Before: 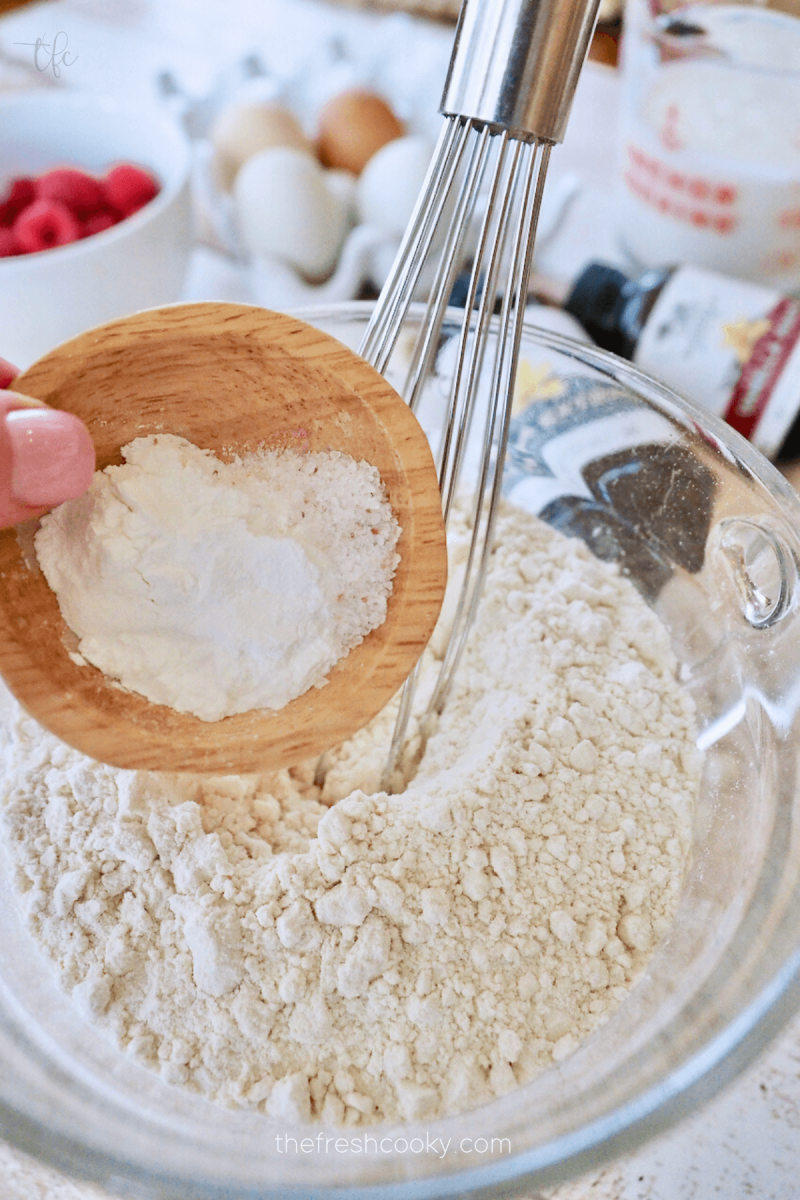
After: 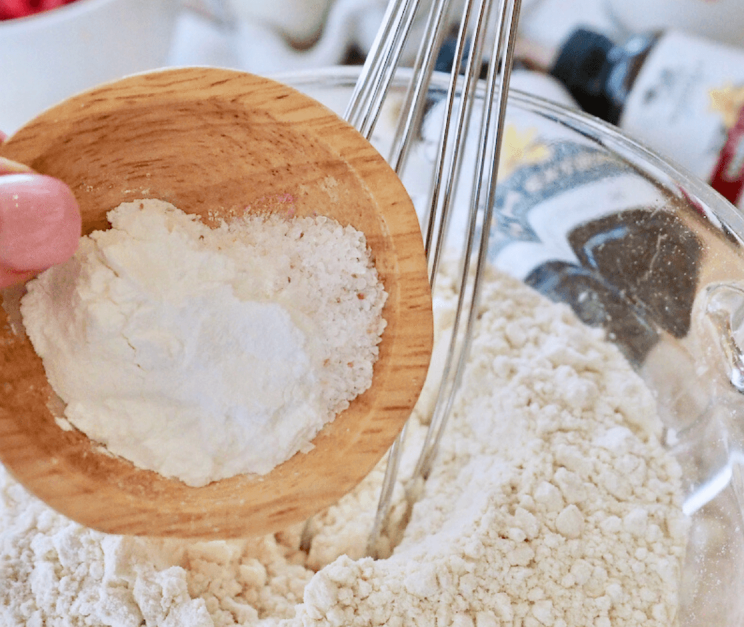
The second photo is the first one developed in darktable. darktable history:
crop: left 1.827%, top 19.647%, right 5.156%, bottom 28.026%
